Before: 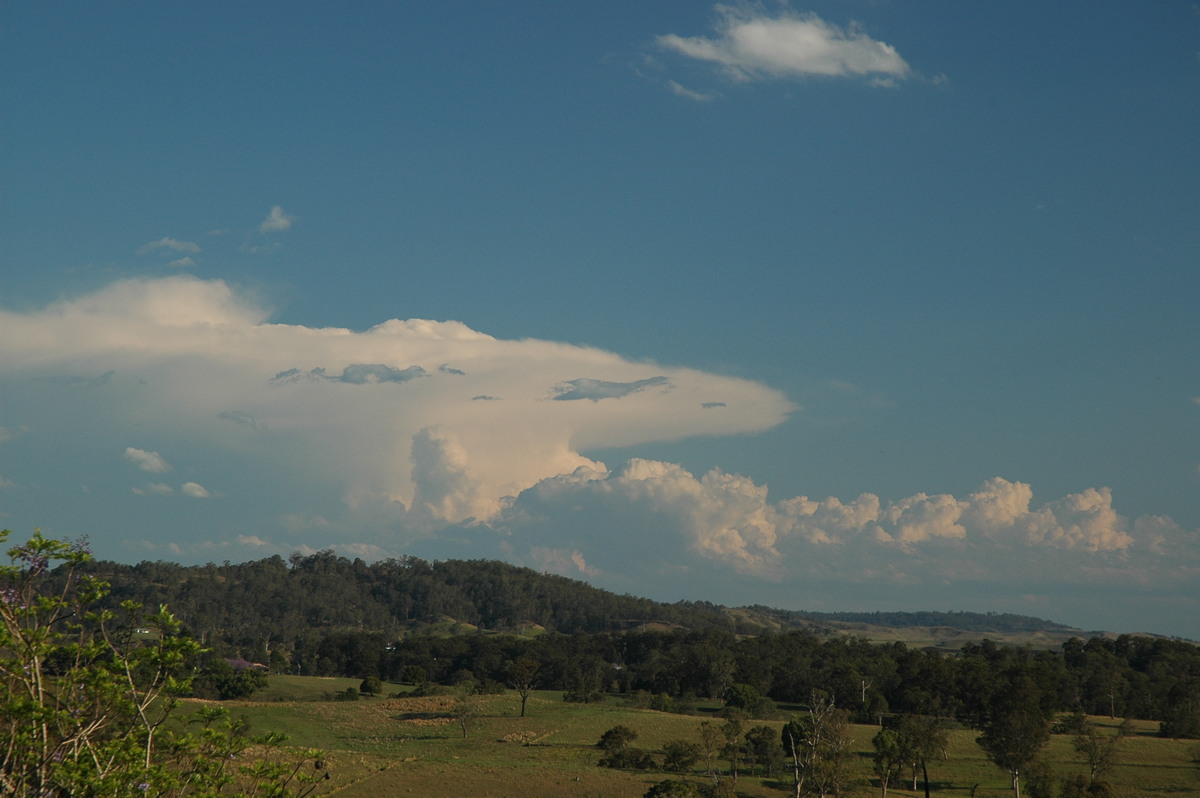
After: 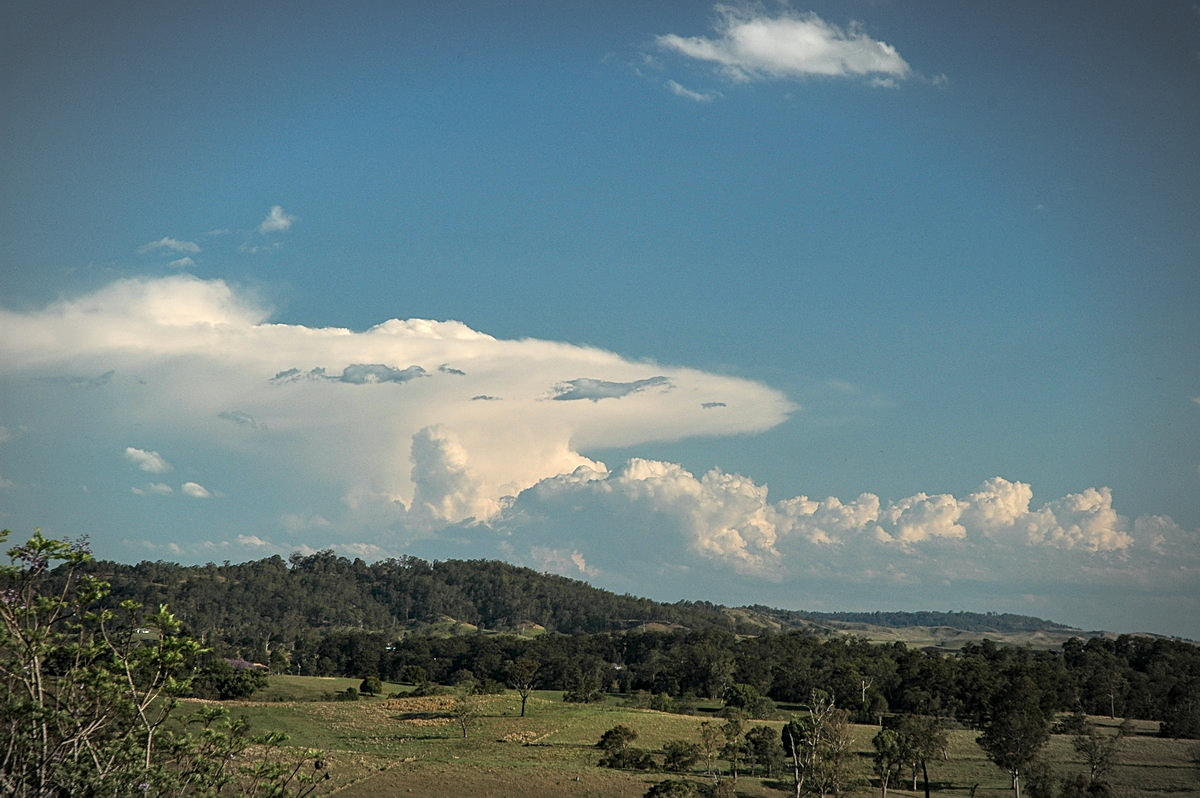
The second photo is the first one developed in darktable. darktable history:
white balance: red 0.986, blue 1.01
sharpen: on, module defaults
local contrast: detail 140%
exposure: black level correction 0, exposure 0.68 EV, compensate exposure bias true, compensate highlight preservation false
shadows and highlights: low approximation 0.01, soften with gaussian
vignetting: automatic ratio true
